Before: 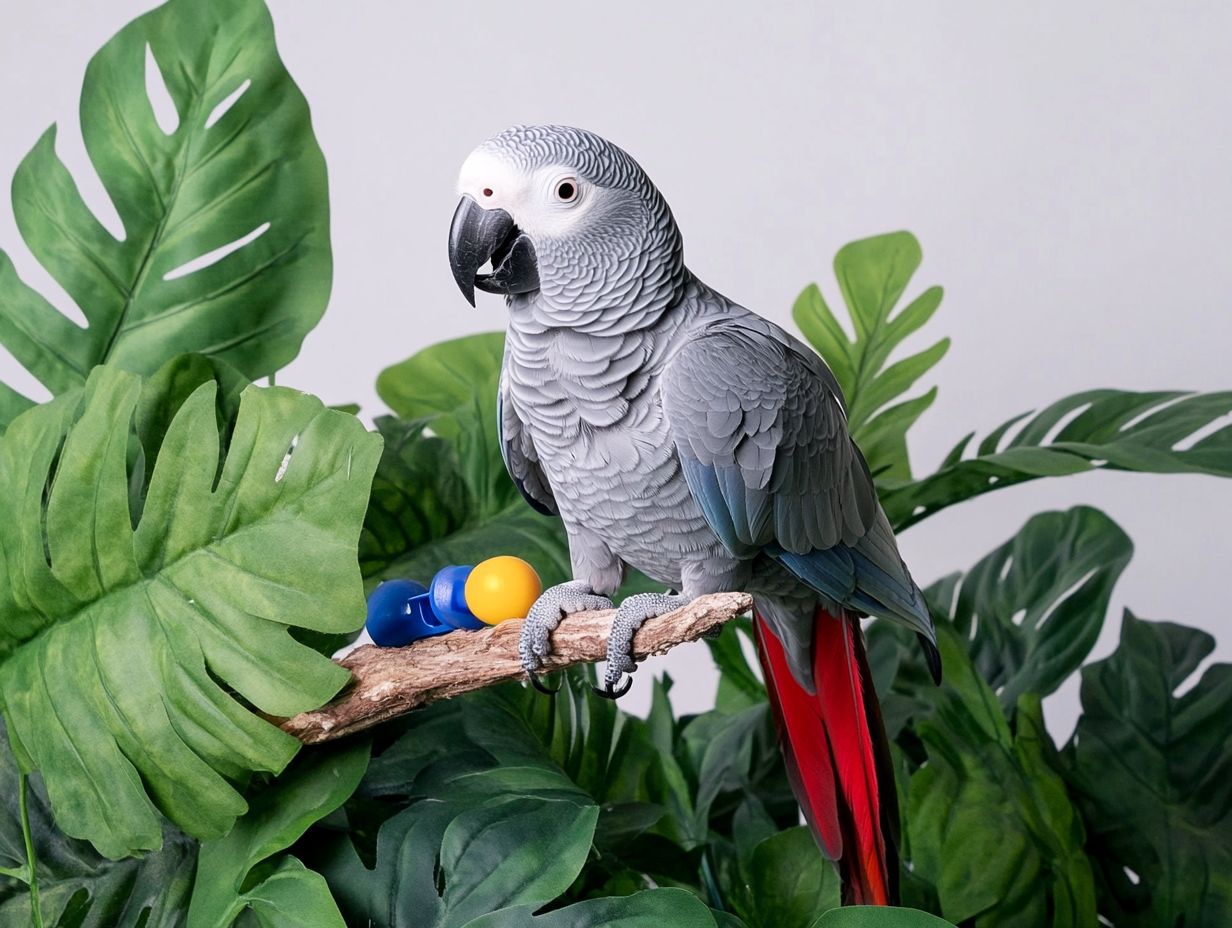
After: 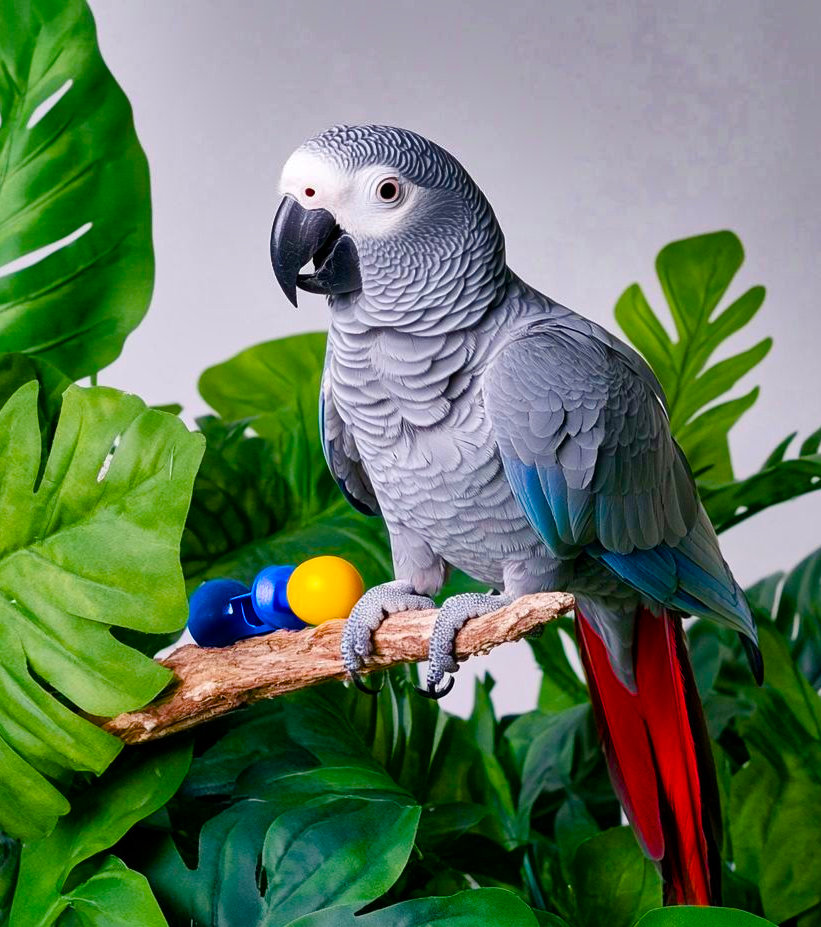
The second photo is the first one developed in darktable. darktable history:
crop and rotate: left 14.498%, right 18.858%
color balance rgb: linear chroma grading › global chroma 40.507%, perceptual saturation grading › global saturation 20%, perceptual saturation grading › highlights -25.616%, perceptual saturation grading › shadows 49.73%, global vibrance 23.614%
shadows and highlights: shadows 24.33, highlights -77.28, soften with gaussian
